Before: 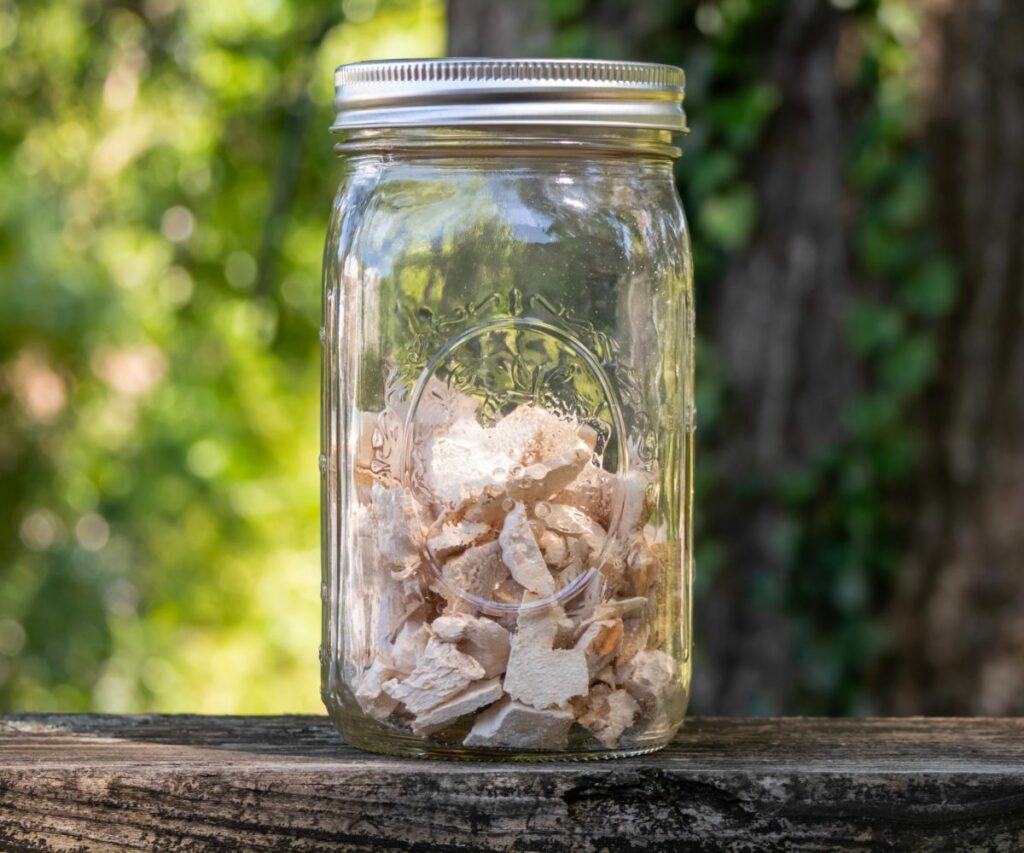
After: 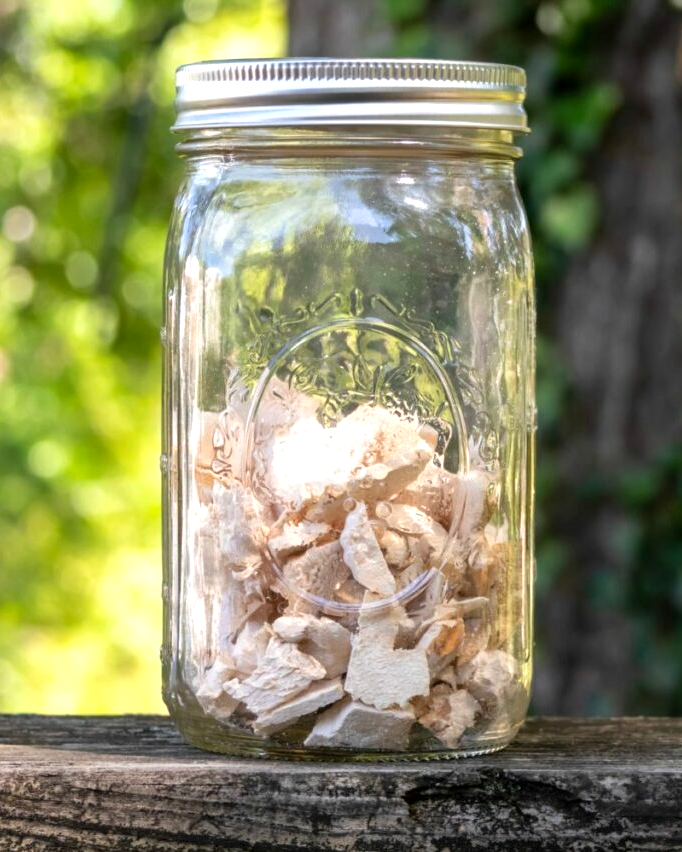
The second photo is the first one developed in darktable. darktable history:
crop and rotate: left 15.546%, right 17.787%
exposure: black level correction 0.001, exposure 0.5 EV, compensate exposure bias true, compensate highlight preservation false
